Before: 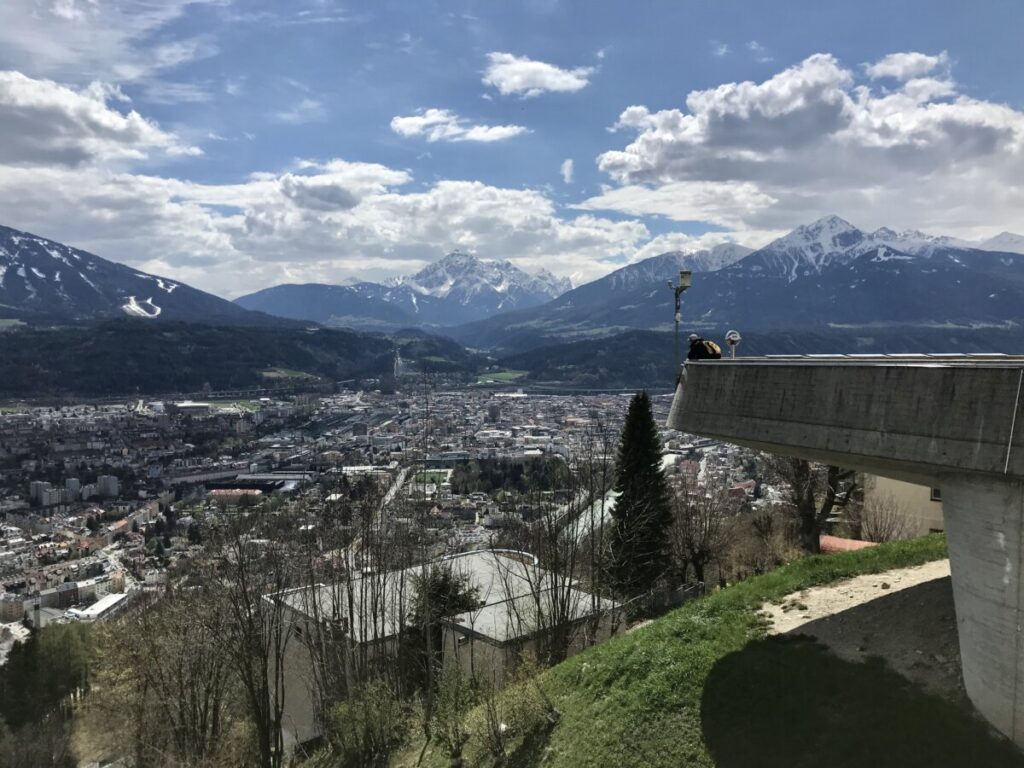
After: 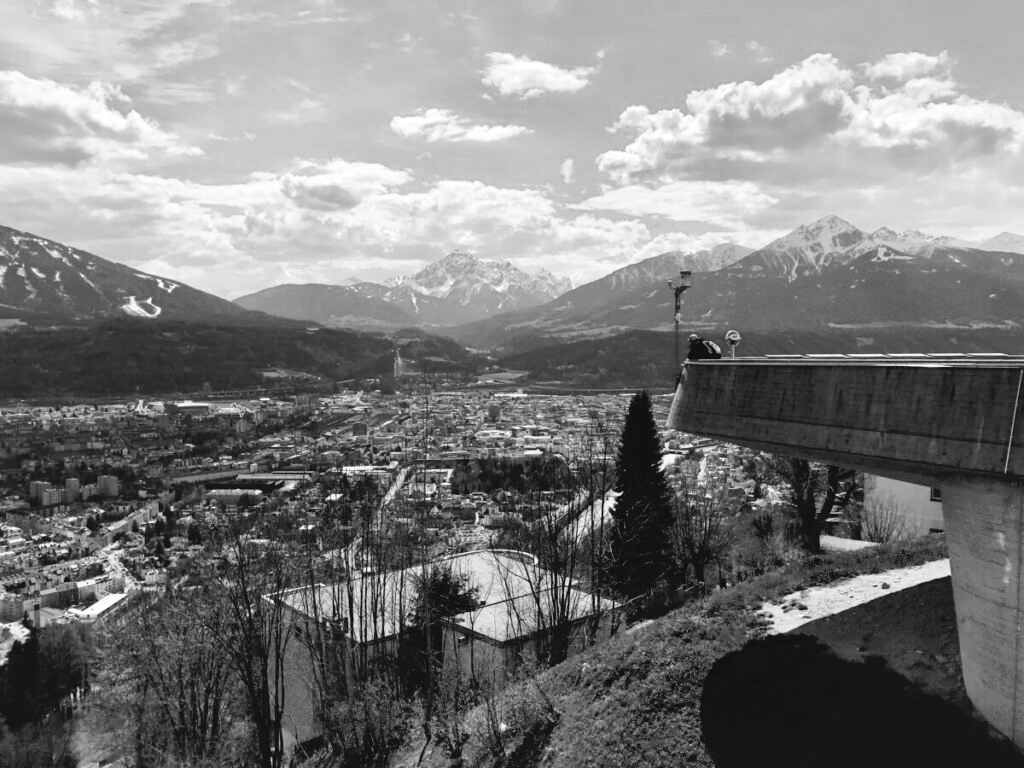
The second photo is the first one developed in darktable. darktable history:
tone curve: curves: ch0 [(0, 0) (0.003, 0.047) (0.011, 0.051) (0.025, 0.051) (0.044, 0.057) (0.069, 0.068) (0.1, 0.076) (0.136, 0.108) (0.177, 0.166) (0.224, 0.229) (0.277, 0.299) (0.335, 0.364) (0.399, 0.46) (0.468, 0.553) (0.543, 0.639) (0.623, 0.724) (0.709, 0.808) (0.801, 0.886) (0.898, 0.954) (1, 1)], preserve colors none
color look up table: target L [90.24, 89.53, 81.33, 86.7, 76.98, 71.84, 64.74, 52.8, 47.24, 42.92, 36.57, 26.21, 0.548, 200.28, 101.02, 77.34, 72.21, 68.87, 64.74, 62.97, 64.74, 59.79, 53.98, 53.09, 41.55, 31.03, 31.46, 16.11, 93.05, 90.24, 85.63, 69.61, 80.97, 82.41, 78.79, 60.17, 65.49, 84.2, 47.24, 40.73, 55.54, 40.11, 18, 5.464, 89.53, 92.35, 83.84, 71.47, 44], target a [-0.001, -0.001, 0, -0.003, 0 ×5, 0.001, 0.001, 0.001, 0, 0, 0, -0.001, 0, 0, 0, 0.001, 0, 0, 0, 0.001, 0 ×4, -0.003, -0.001, 0, 0, -0.002, -0.002, 0 ×5, 0.001, 0, 0.001, 0, 0, -0.001, -0.003, -0.002, 0, 0], target b [0.002, 0.024, 0.002, 0.025, 0.002 ×4, -0.003 ×4, 0, 0, -0.001, 0.003, 0.002, 0.002, 0.002, -0.004, 0.002, 0.002, -0.002, -0.002, 0.001, 0, 0, -0.003, 0.025, 0.002, 0.002, 0.002, 0.024, 0.024, 0.002 ×4, -0.003, -0.005, 0.002, -0.005, -0.003, 0.004, 0.024, 0.025, 0.024, 0.002, -0.003], num patches 49
